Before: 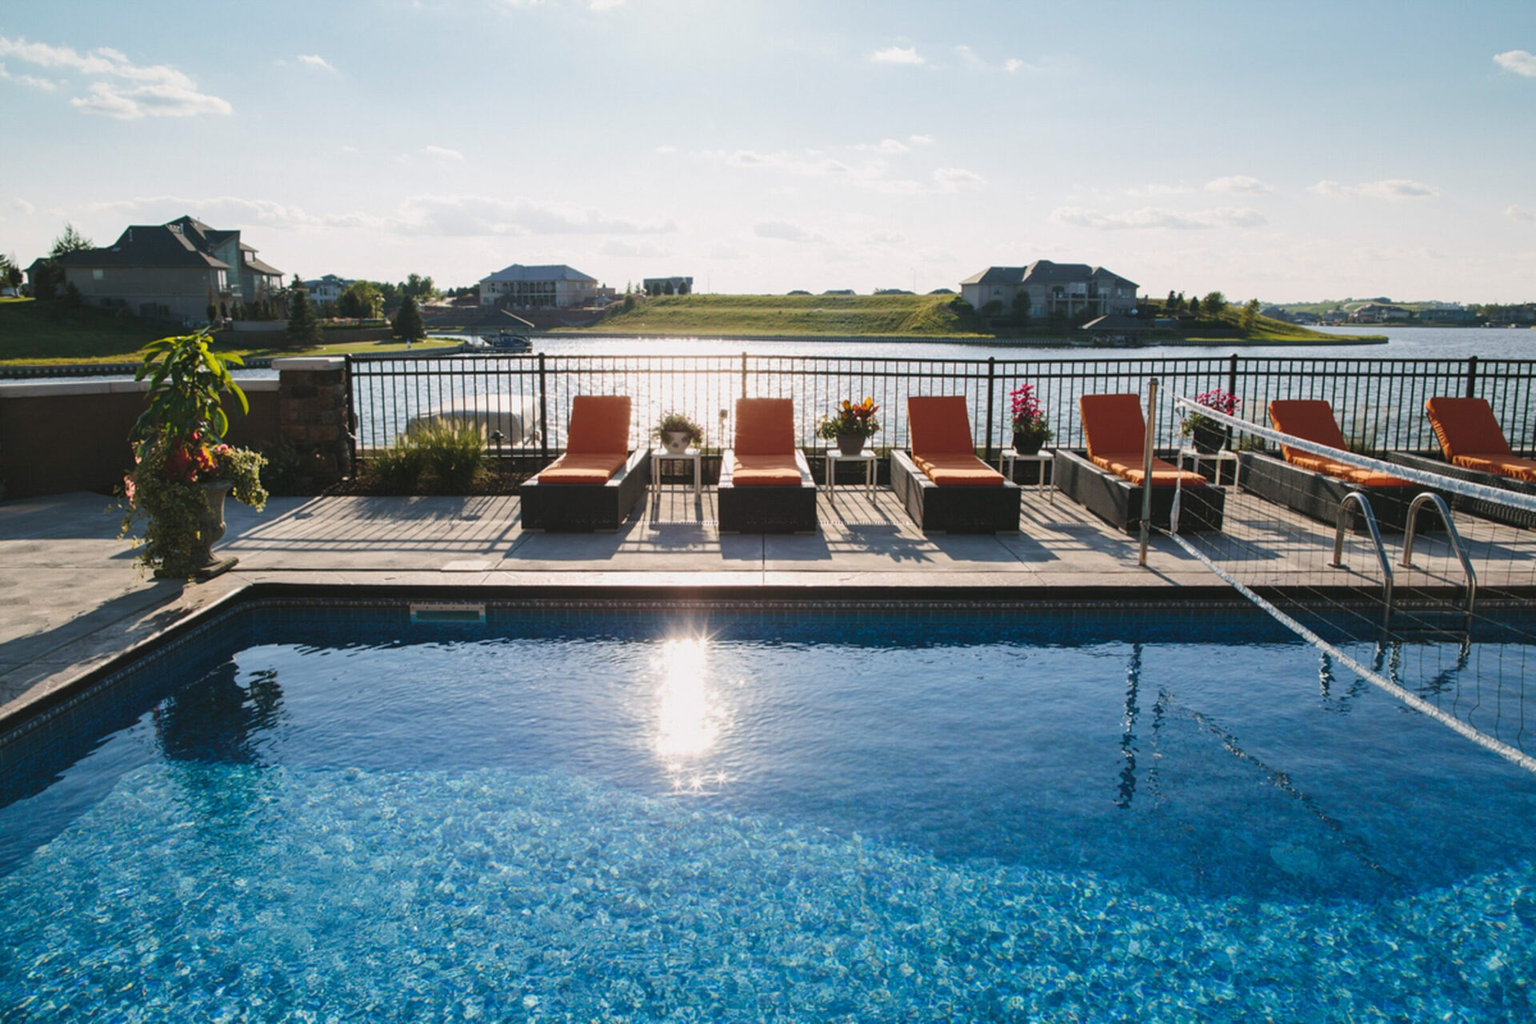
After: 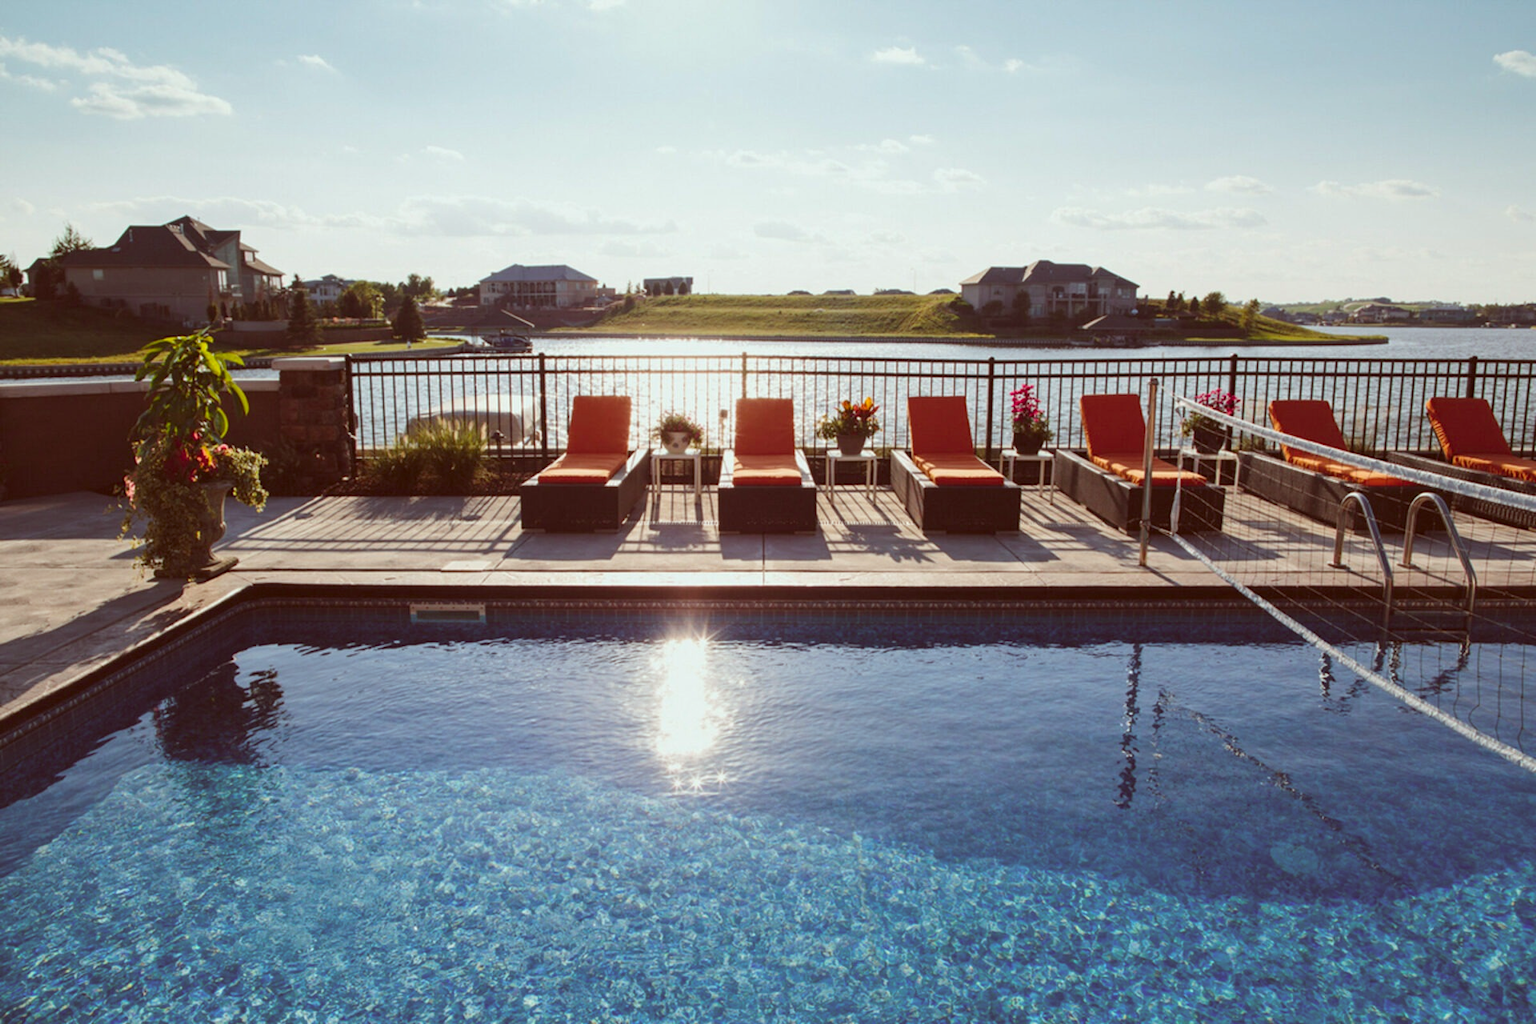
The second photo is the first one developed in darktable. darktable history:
color correction: highlights a* -7.1, highlights b* -0.219, shadows a* 20.15, shadows b* 11.02
